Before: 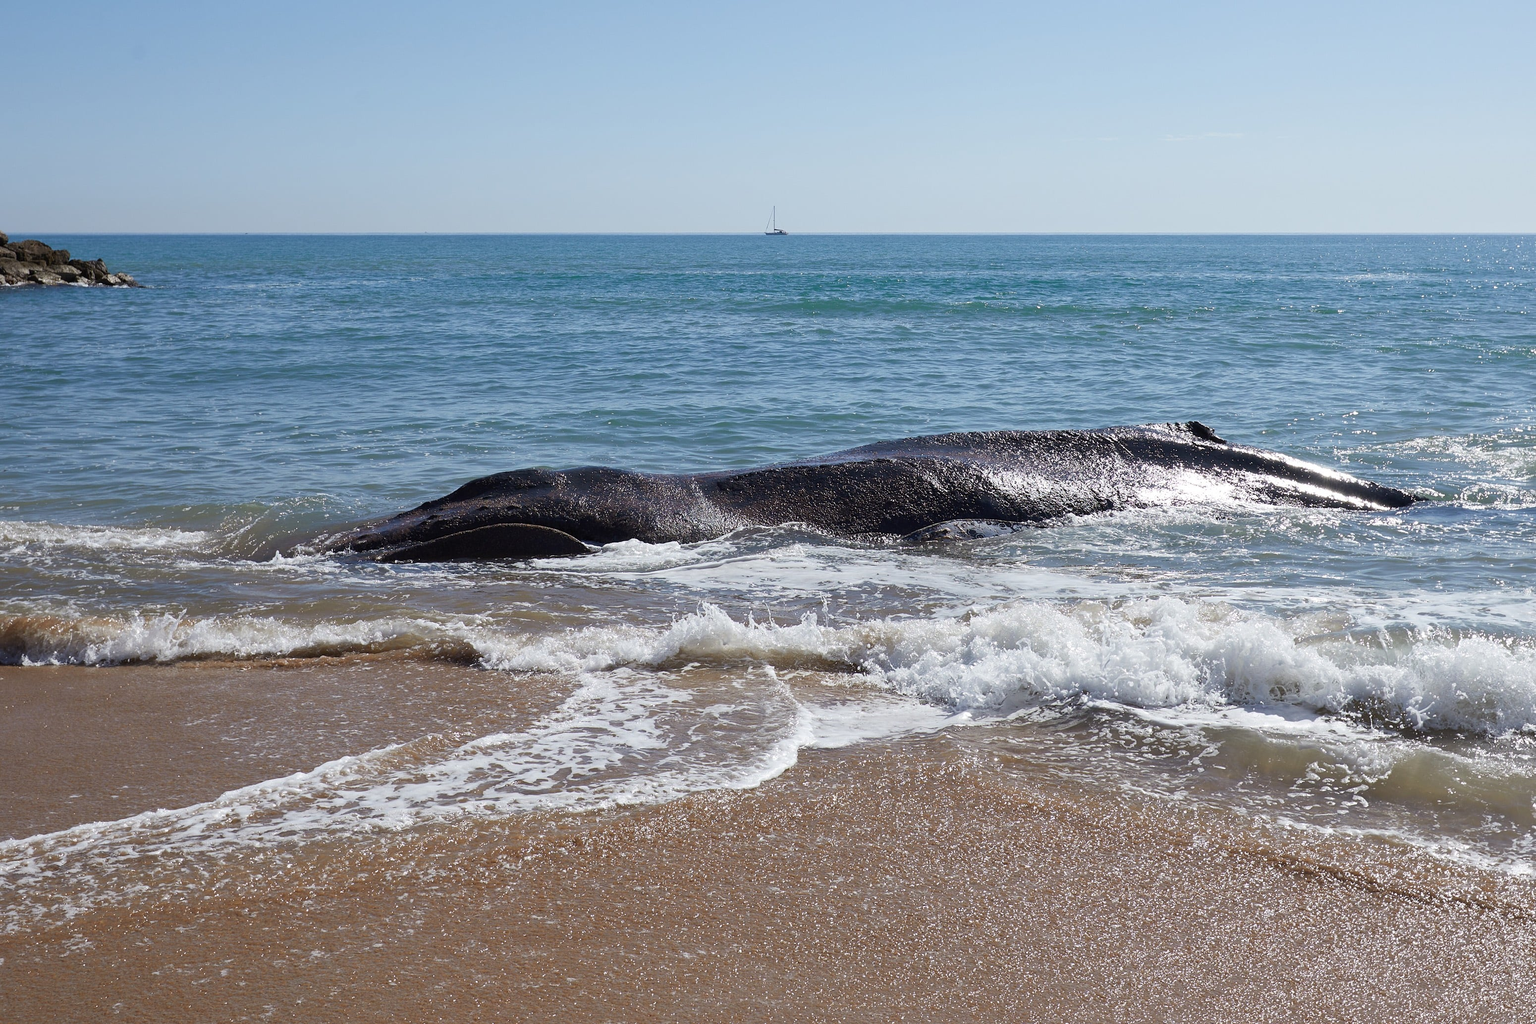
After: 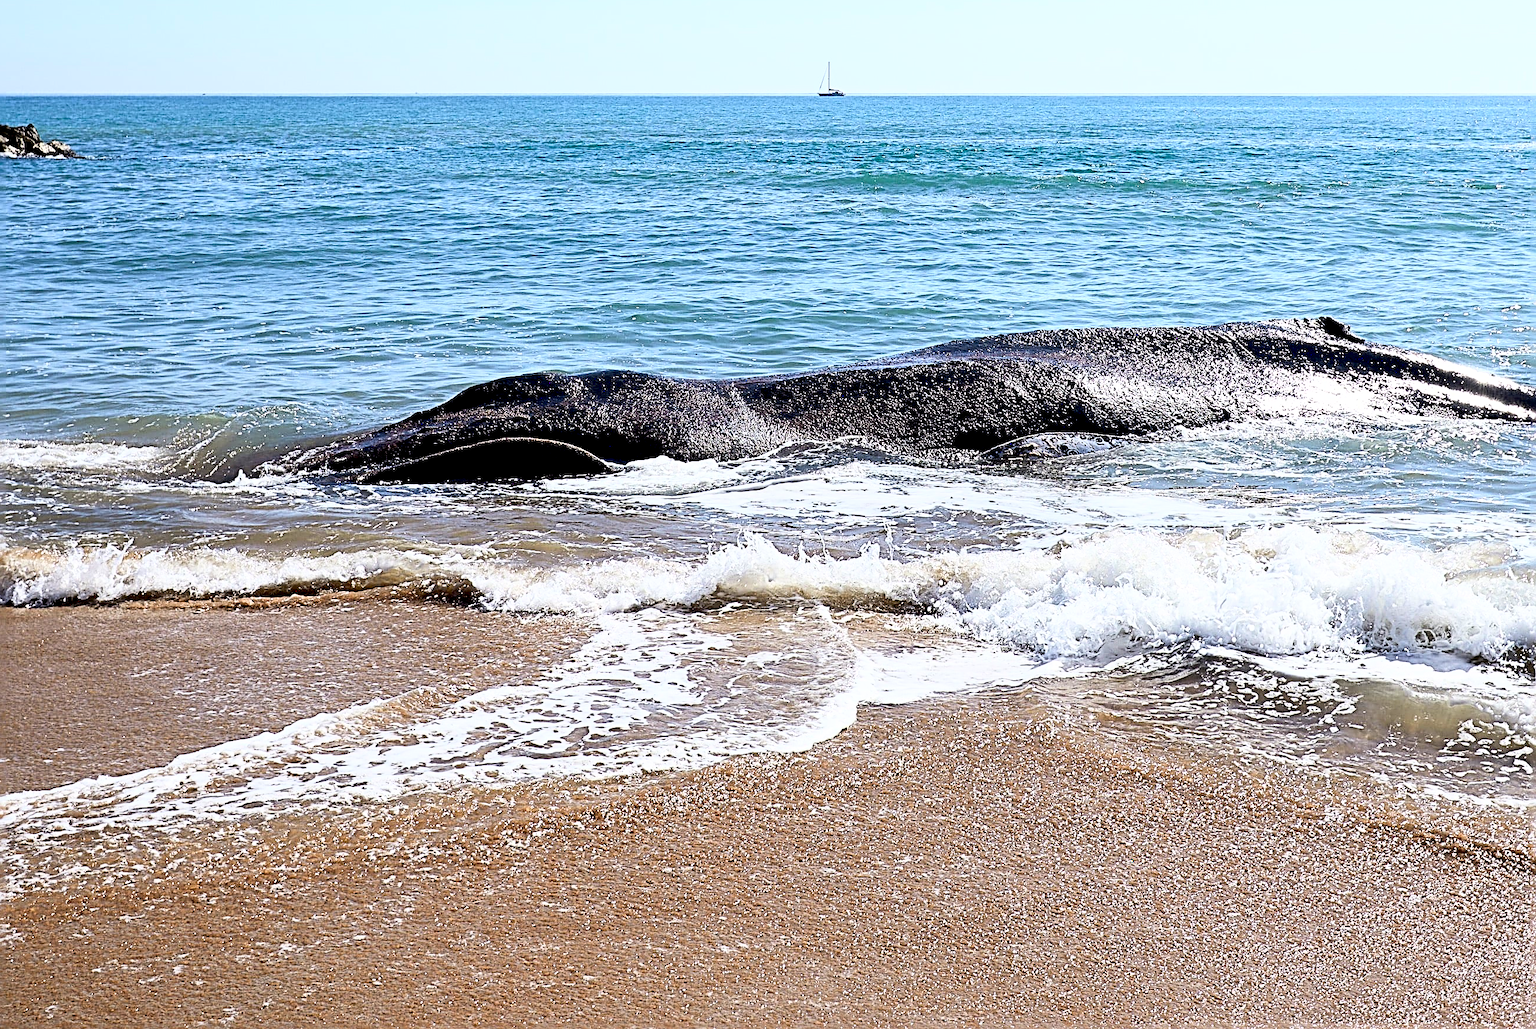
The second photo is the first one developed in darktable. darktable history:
tone curve: color space Lab, independent channels, preserve colors none
sharpen: radius 3.654, amount 0.943
crop and rotate: left 4.871%, top 15.062%, right 10.647%
exposure: black level correction 0.017, exposure -0.007 EV, compensate highlight preservation false
base curve: curves: ch0 [(0, 0) (0.007, 0.004) (0.027, 0.03) (0.046, 0.07) (0.207, 0.54) (0.442, 0.872) (0.673, 0.972) (1, 1)]
shadows and highlights: shadows 42.93, highlights 7.62
contrast brightness saturation: brightness -0.087
